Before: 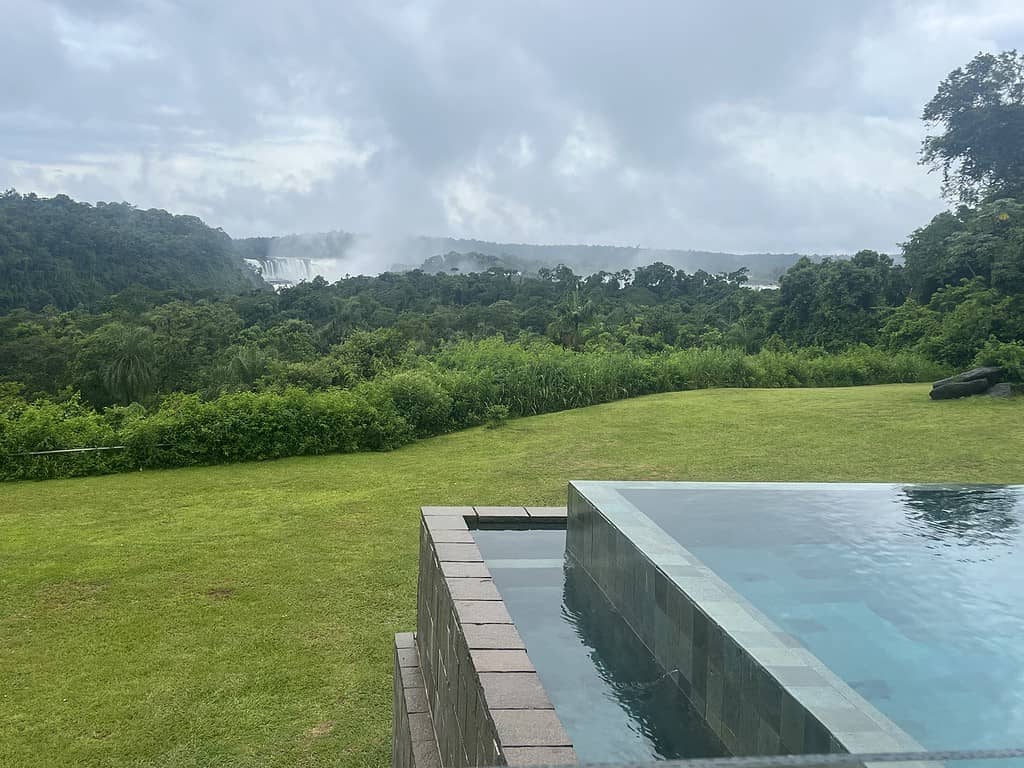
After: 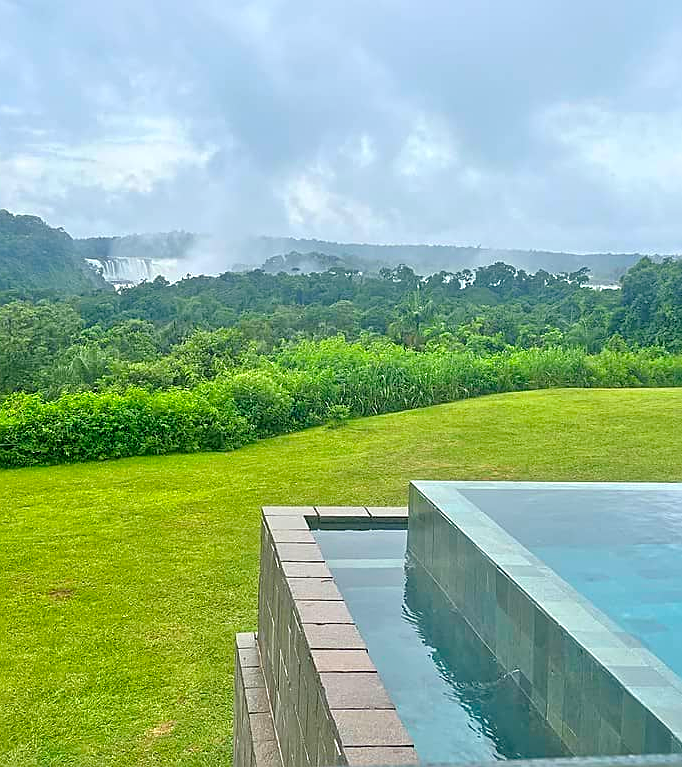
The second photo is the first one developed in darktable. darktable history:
tone equalizer: -7 EV 0.15 EV, -6 EV 0.6 EV, -5 EV 1.15 EV, -4 EV 1.33 EV, -3 EV 1.15 EV, -2 EV 0.6 EV, -1 EV 0.15 EV, mask exposure compensation -0.5 EV
crop and rotate: left 15.546%, right 17.787%
color correction: saturation 1.34
exposure: exposure 0.131 EV, compensate highlight preservation false
sharpen: on, module defaults
